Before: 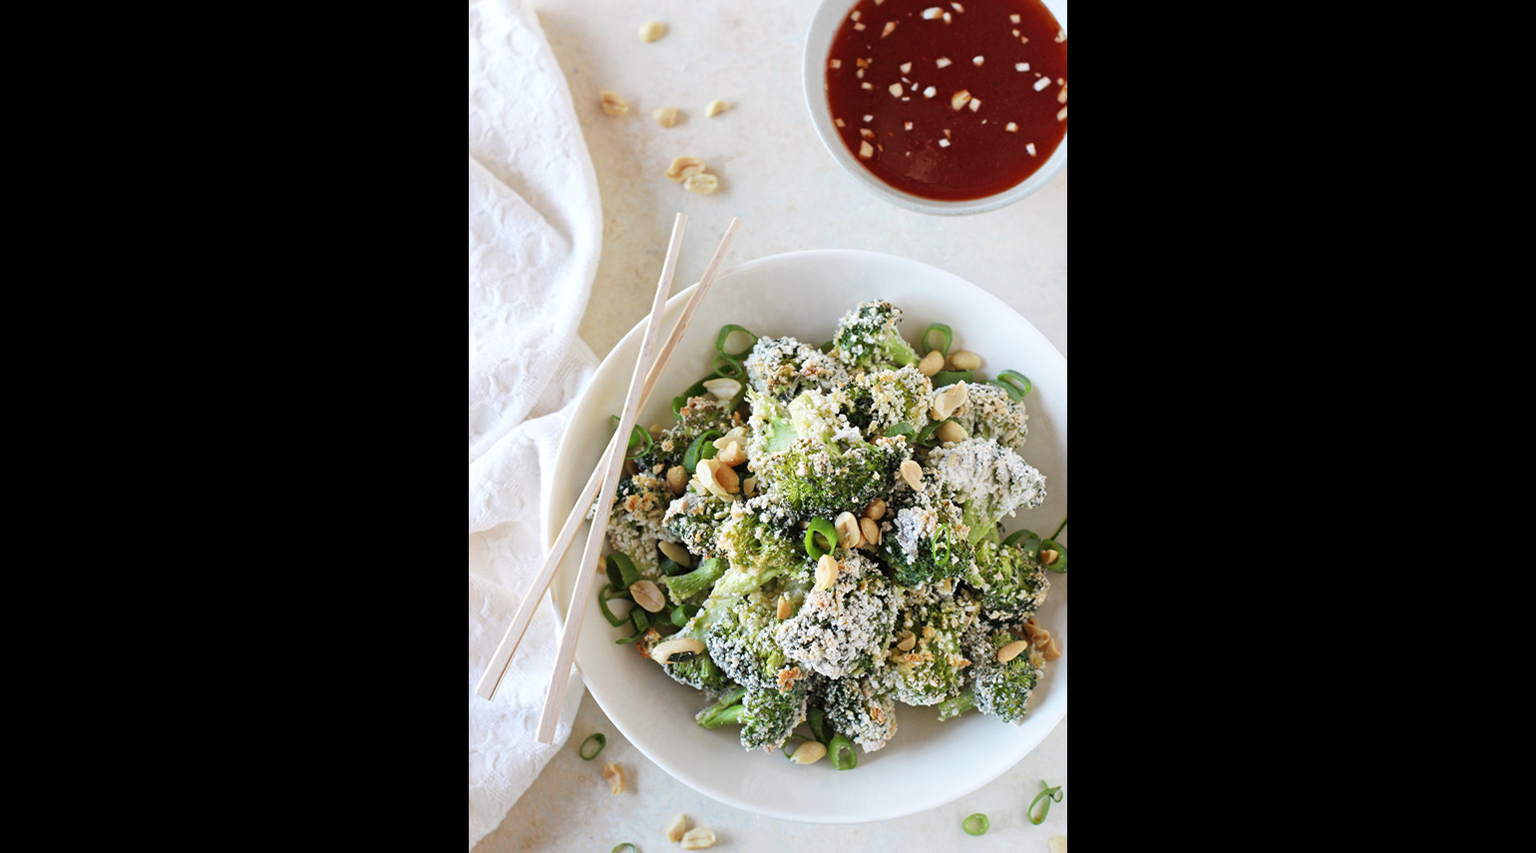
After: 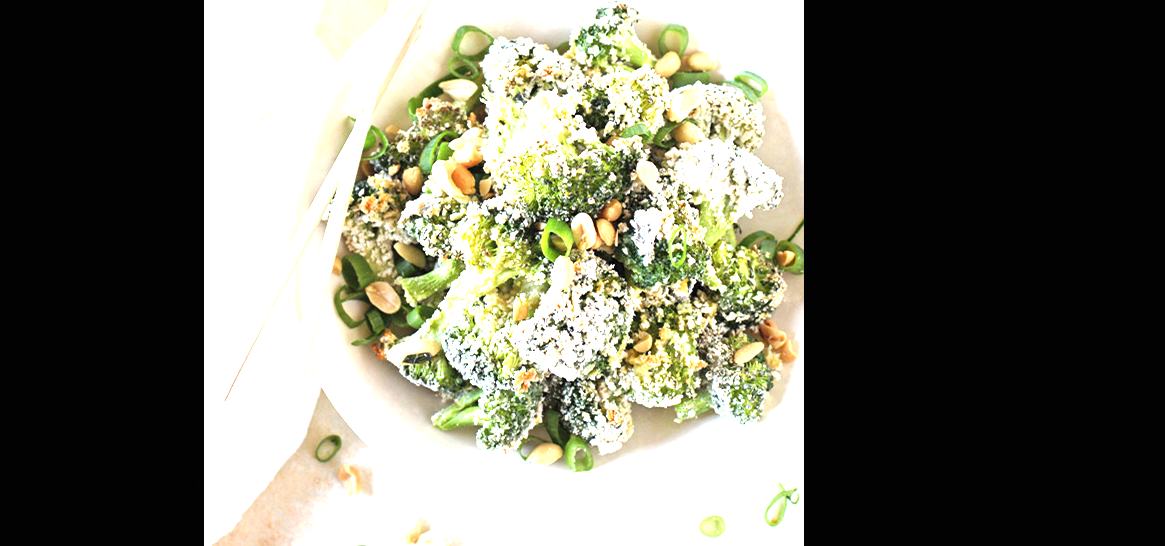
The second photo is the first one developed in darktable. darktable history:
exposure: black level correction 0, exposure 1.45 EV, compensate exposure bias true, compensate highlight preservation false
crop and rotate: left 17.299%, top 35.115%, right 7.015%, bottom 1.024%
